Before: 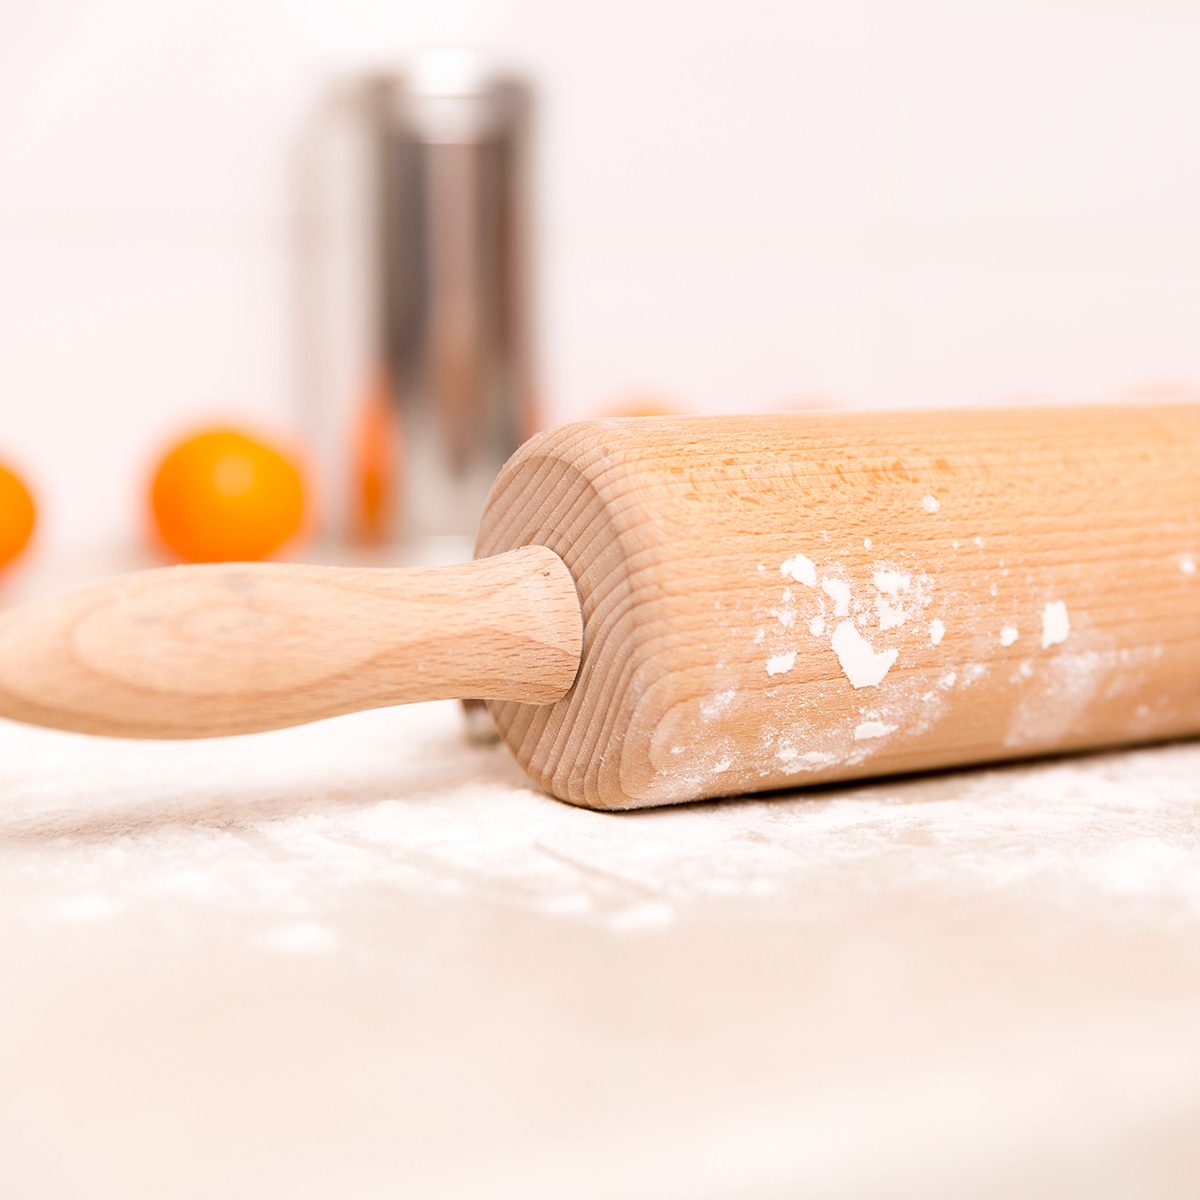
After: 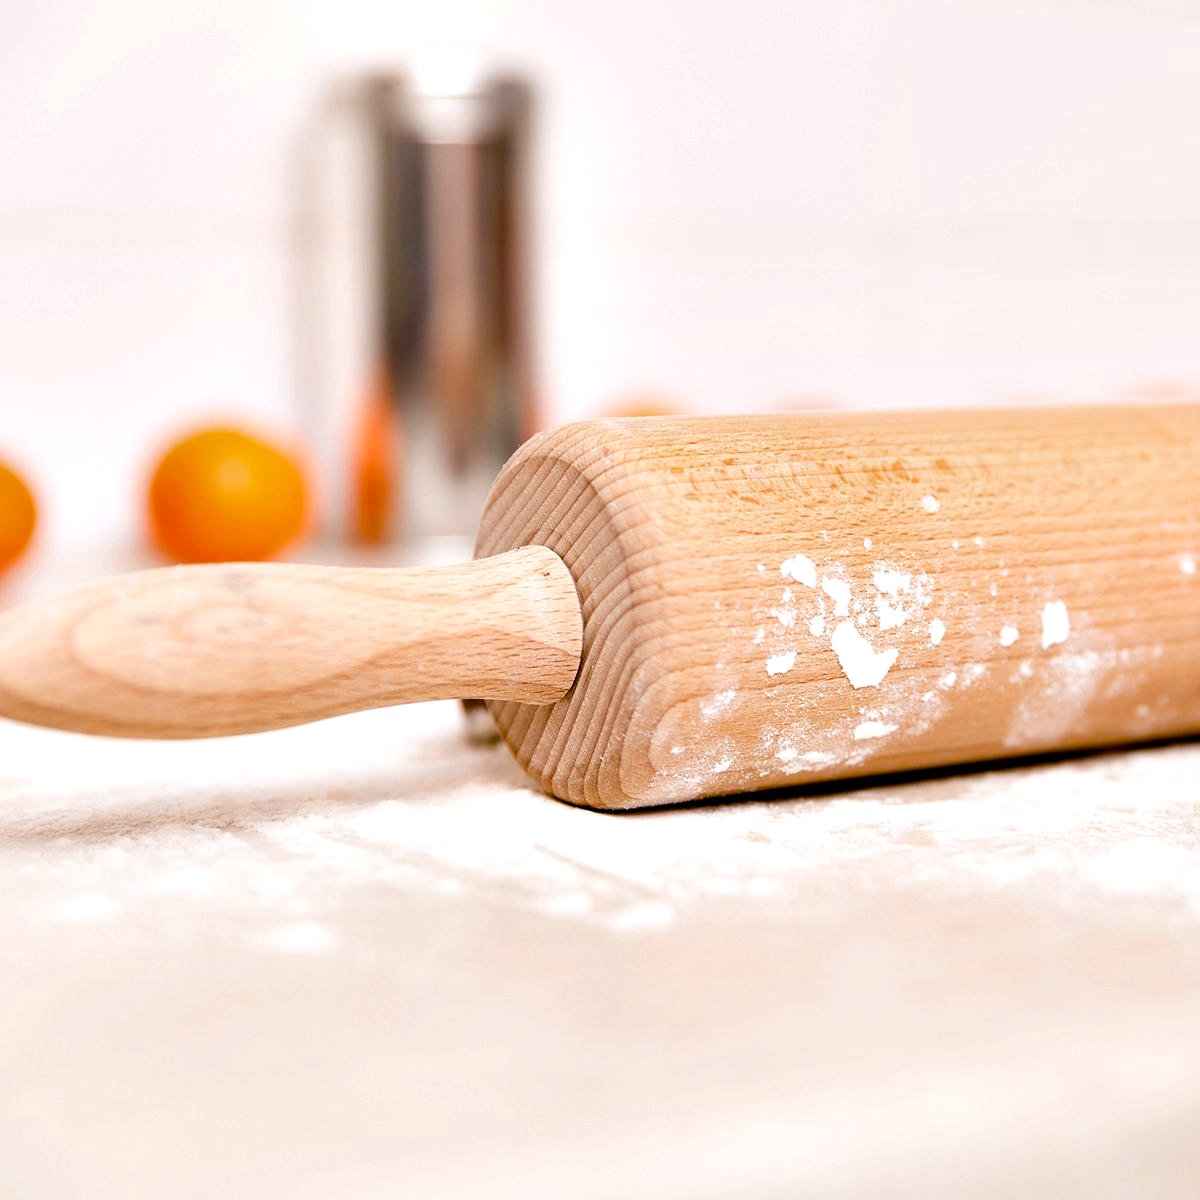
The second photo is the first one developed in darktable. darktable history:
contrast equalizer: octaves 7, y [[0.6 ×6], [0.55 ×6], [0 ×6], [0 ×6], [0 ×6]]
color balance rgb: shadows lift › chroma 2.047%, shadows lift › hue 217.08°, perceptual saturation grading › global saturation 20%, perceptual saturation grading › highlights -24.867%, perceptual saturation grading › shadows 24.727%
